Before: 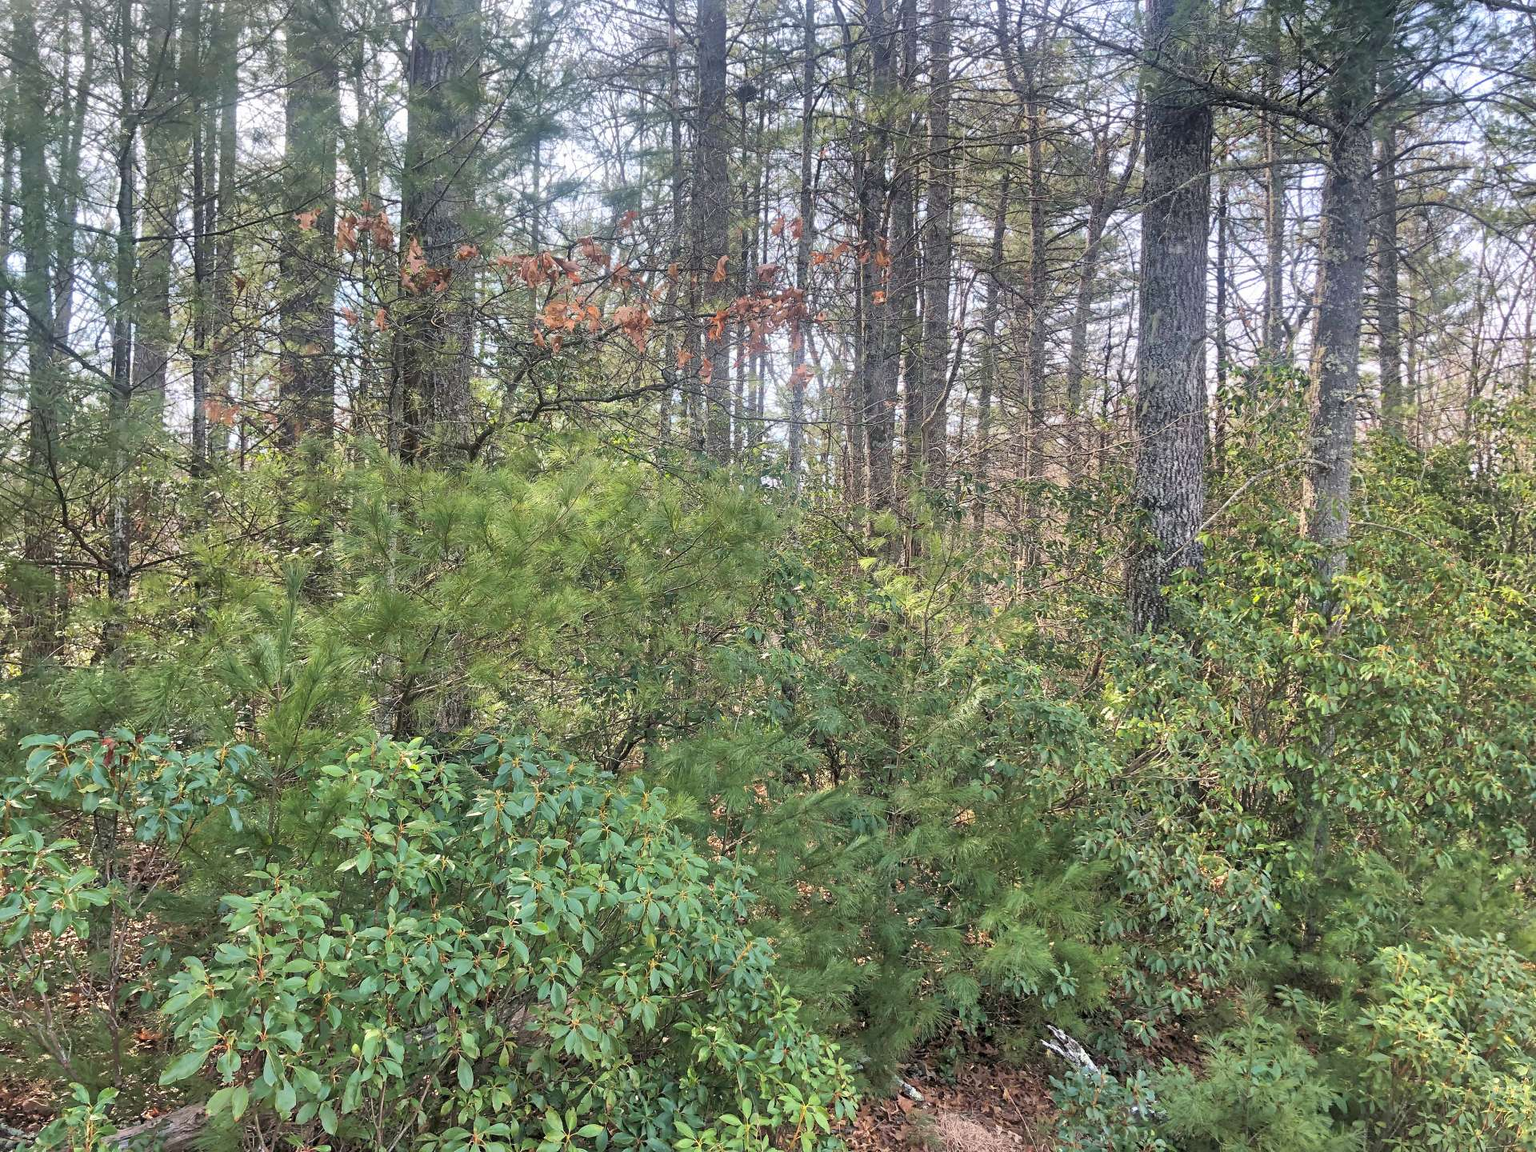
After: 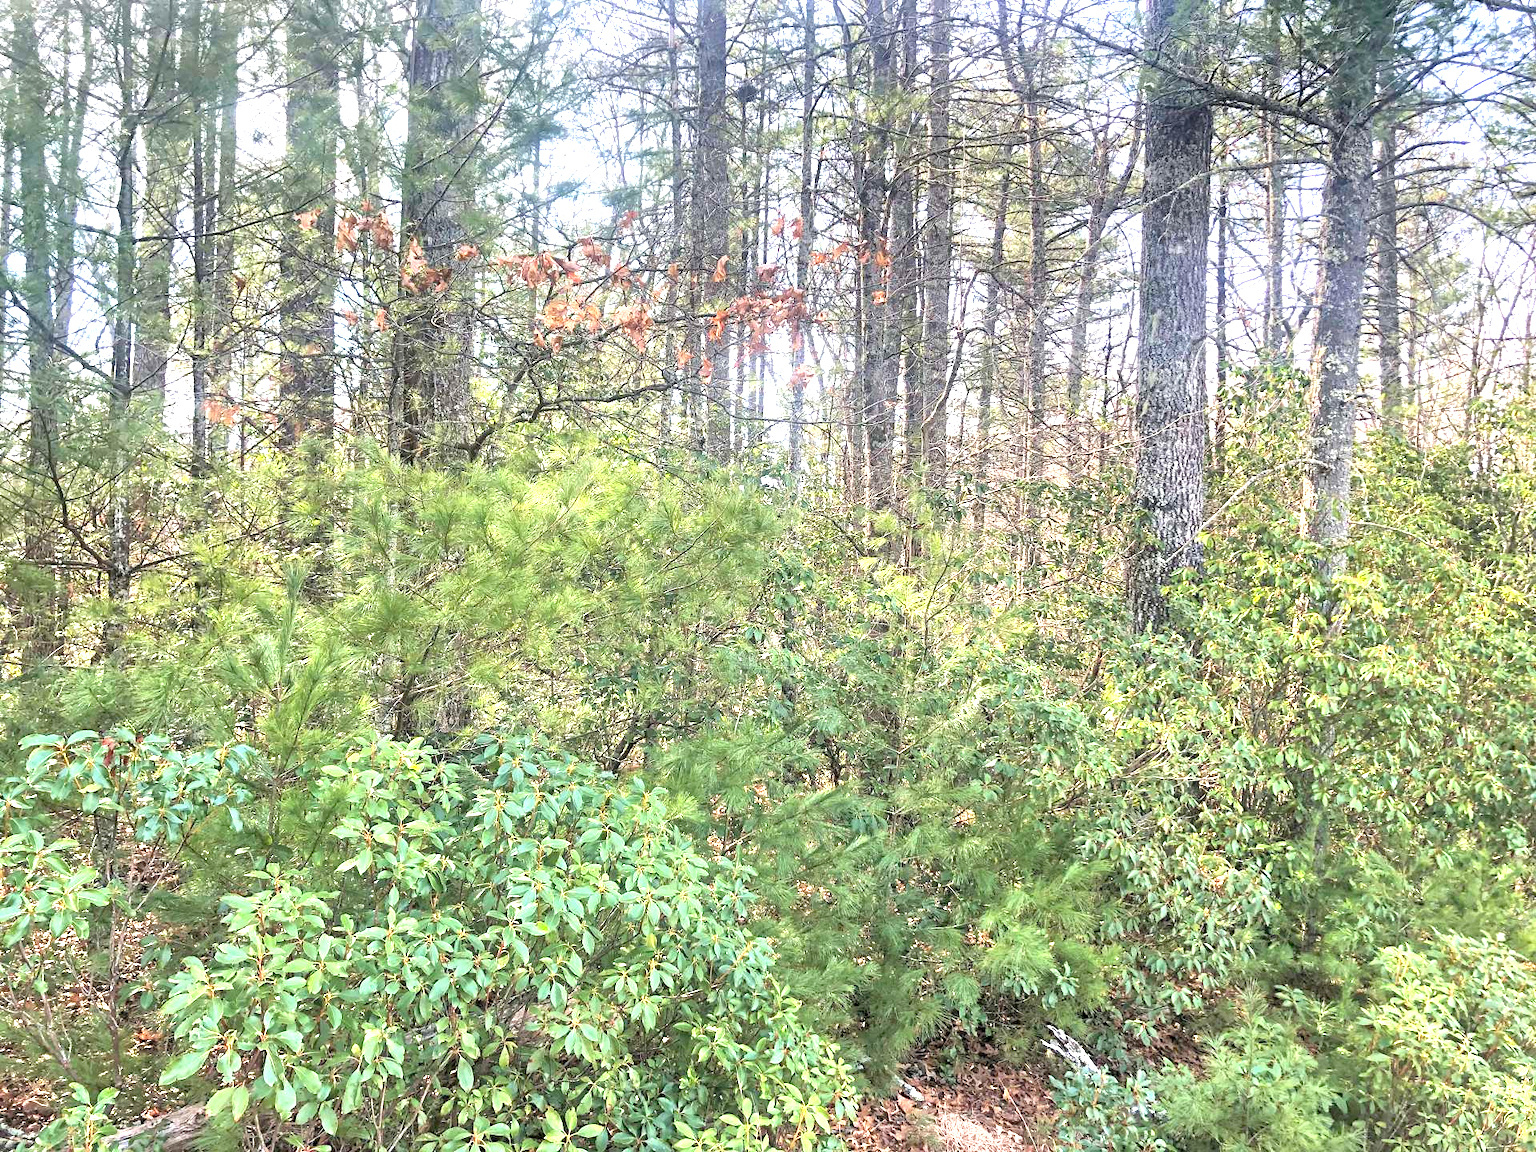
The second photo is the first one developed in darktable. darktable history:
exposure: exposure 1.25 EV, compensate exposure bias true, compensate highlight preservation false
haze removal: compatibility mode true, adaptive false
